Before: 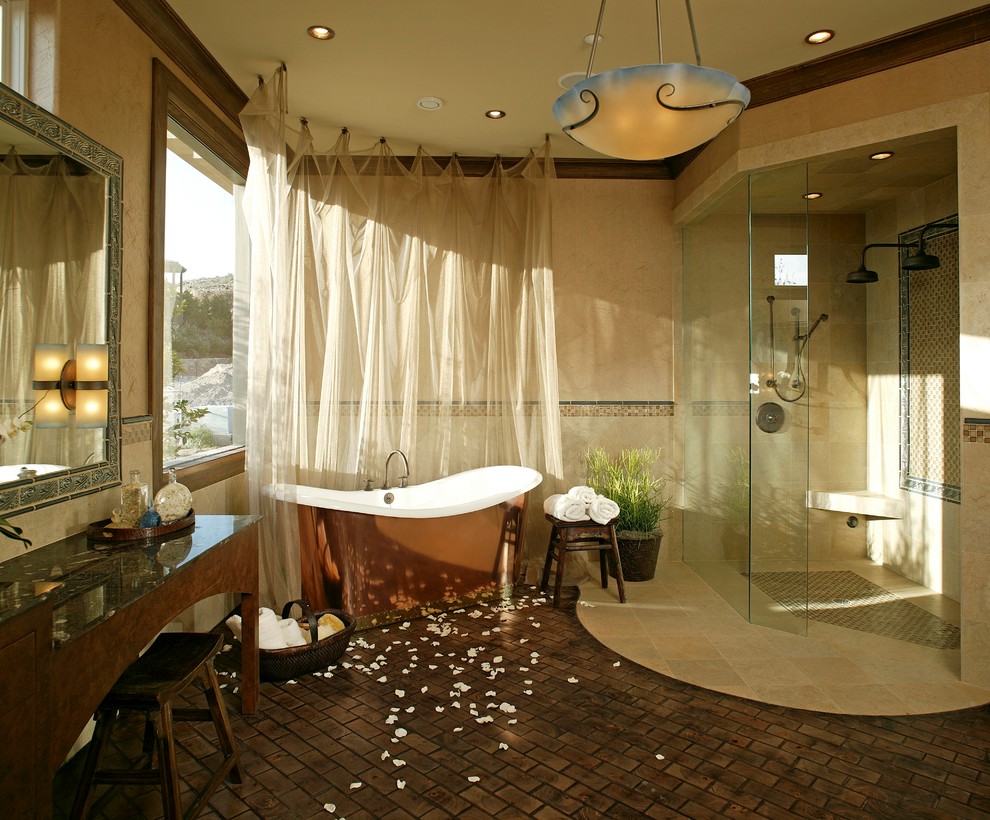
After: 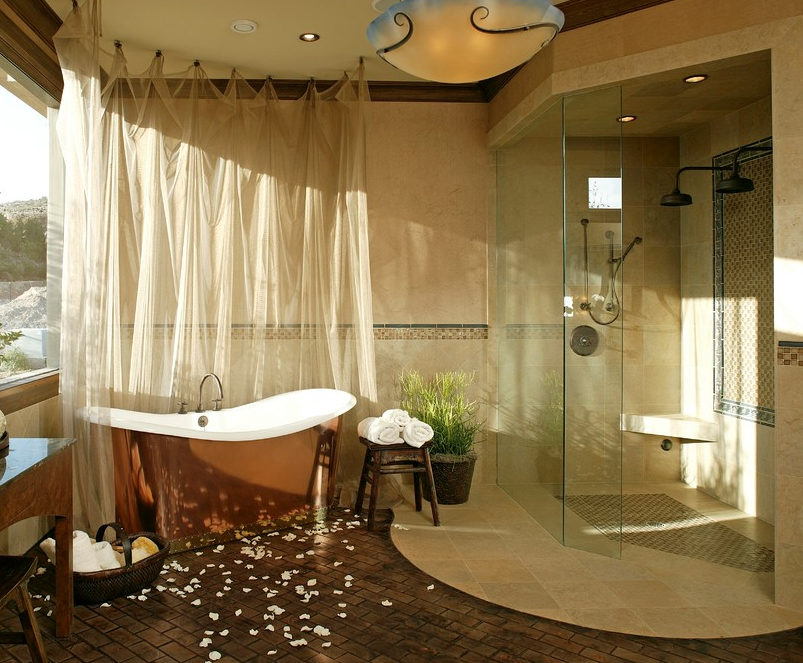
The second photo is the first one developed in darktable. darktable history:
crop: left 18.831%, top 9.487%, right 0%, bottom 9.594%
